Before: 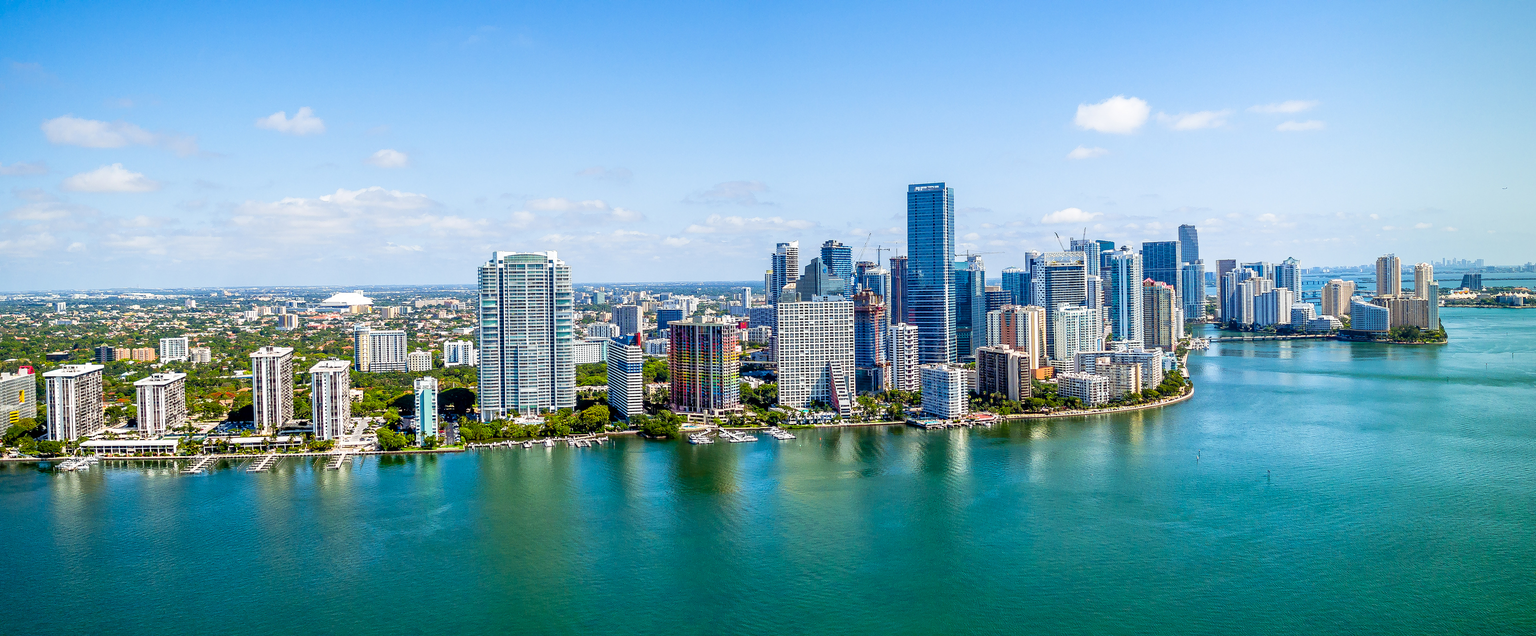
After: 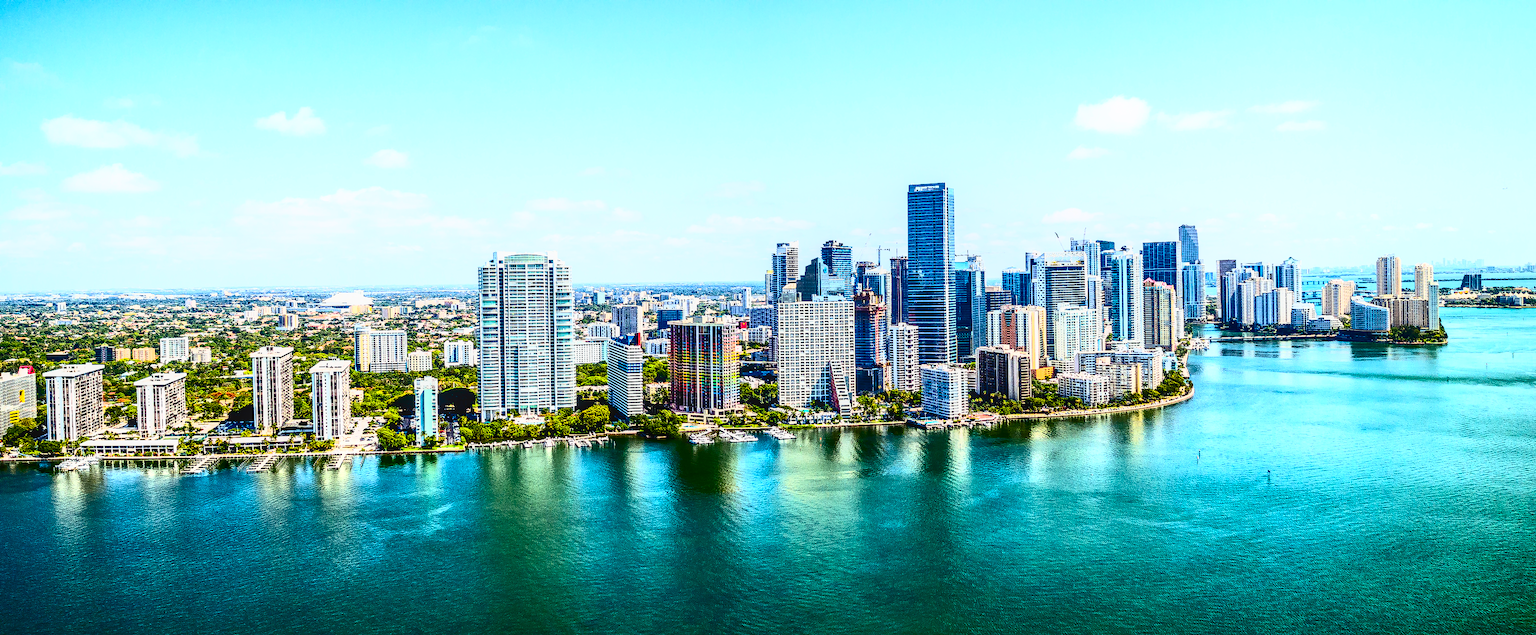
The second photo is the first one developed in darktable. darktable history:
contrast brightness saturation: contrast 0.93, brightness 0.2
local contrast: on, module defaults
color balance rgb: perceptual saturation grading › global saturation 25%, global vibrance 20%
